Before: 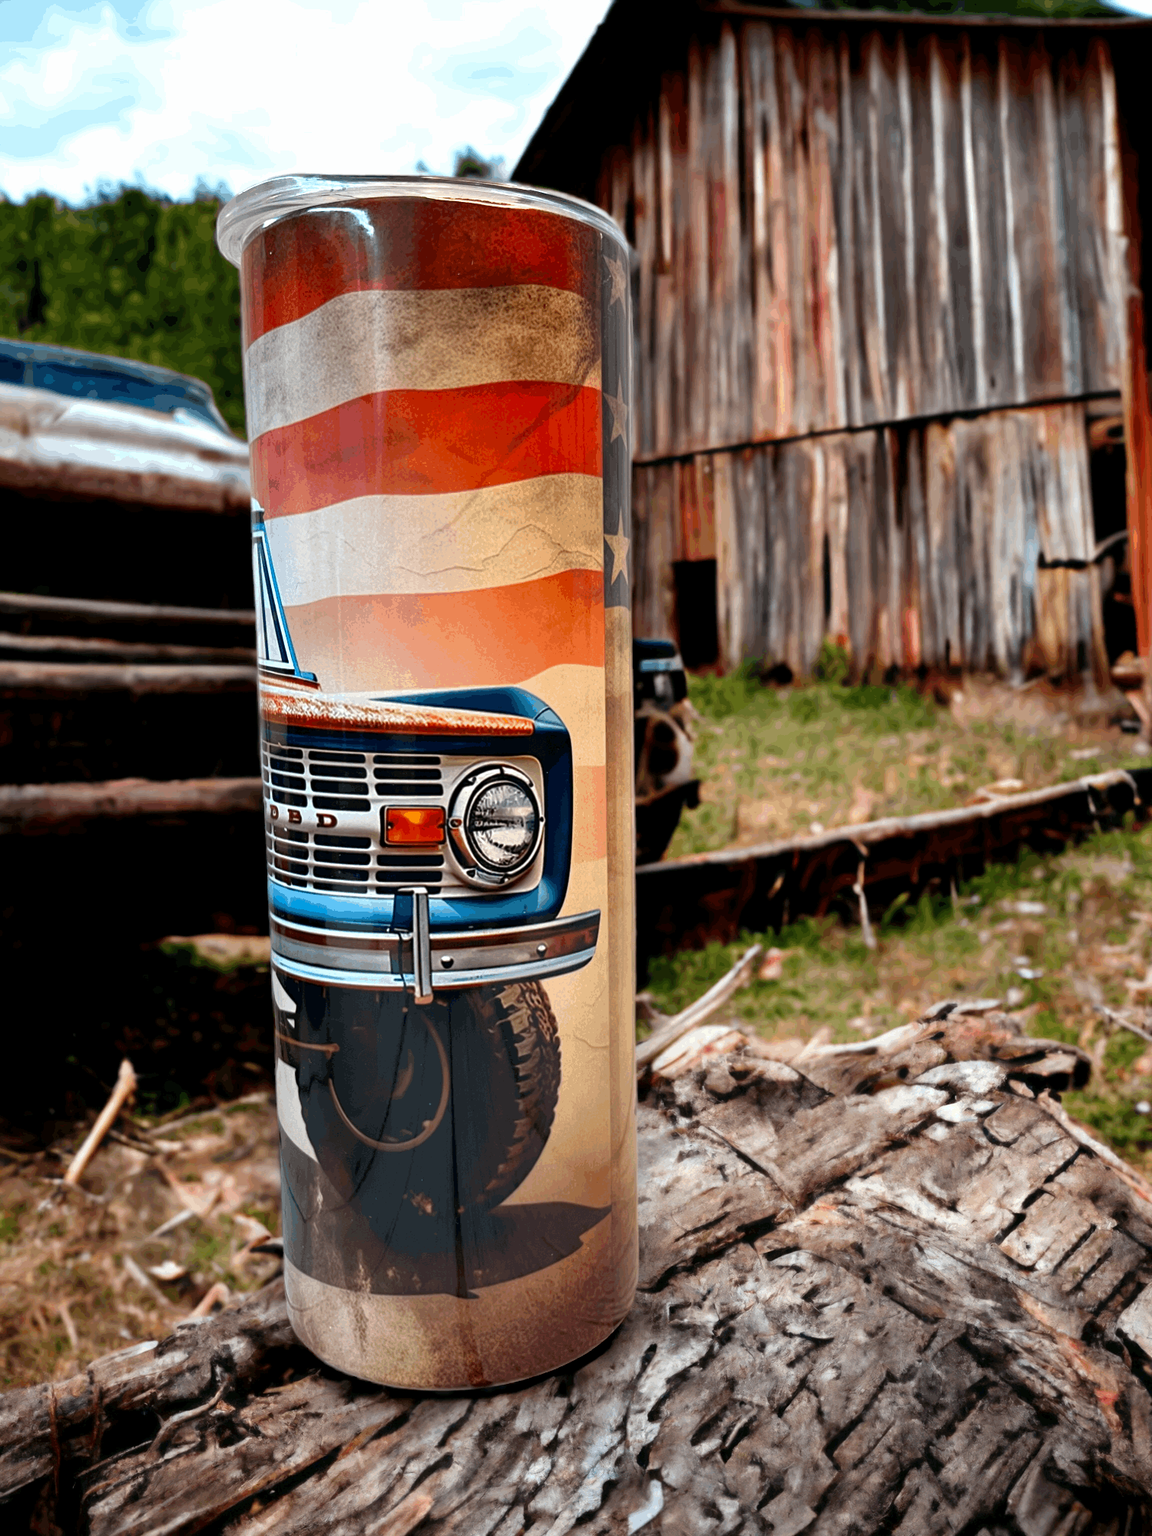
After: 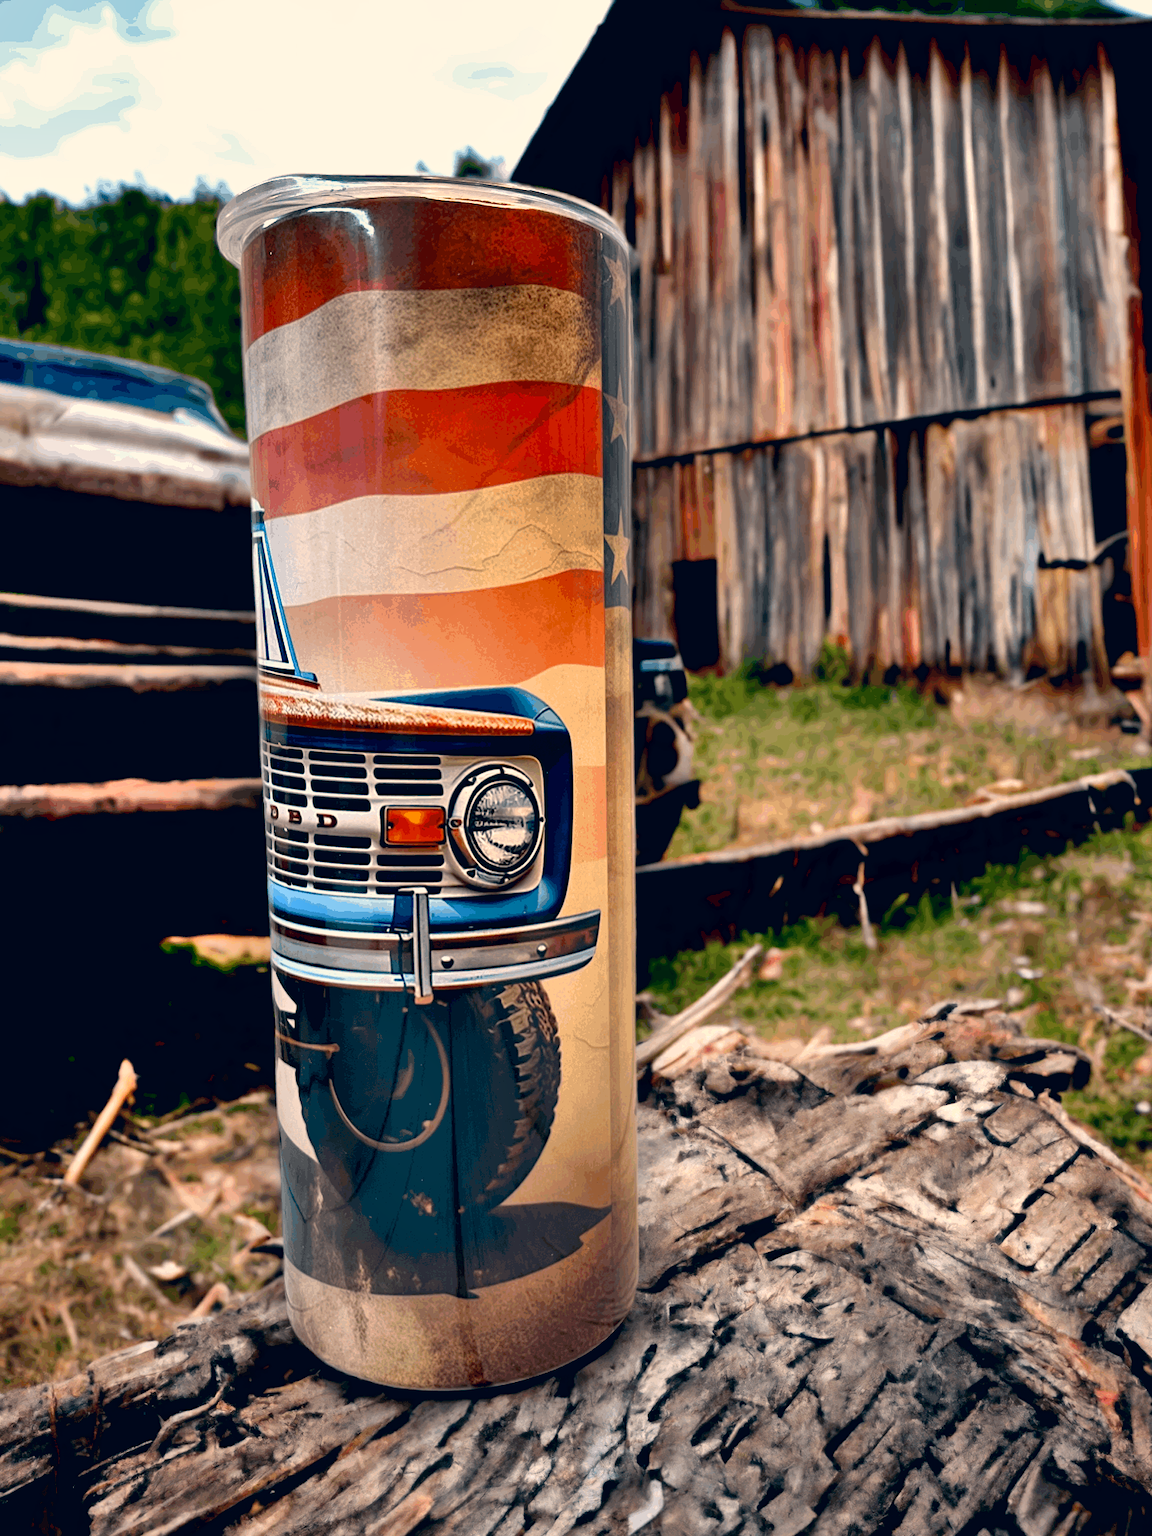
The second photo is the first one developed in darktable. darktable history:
exposure: black level correction 0.006, compensate highlight preservation false
shadows and highlights: soften with gaussian
color correction: highlights a* 10.3, highlights b* 14.57, shadows a* -10.36, shadows b* -15.12
